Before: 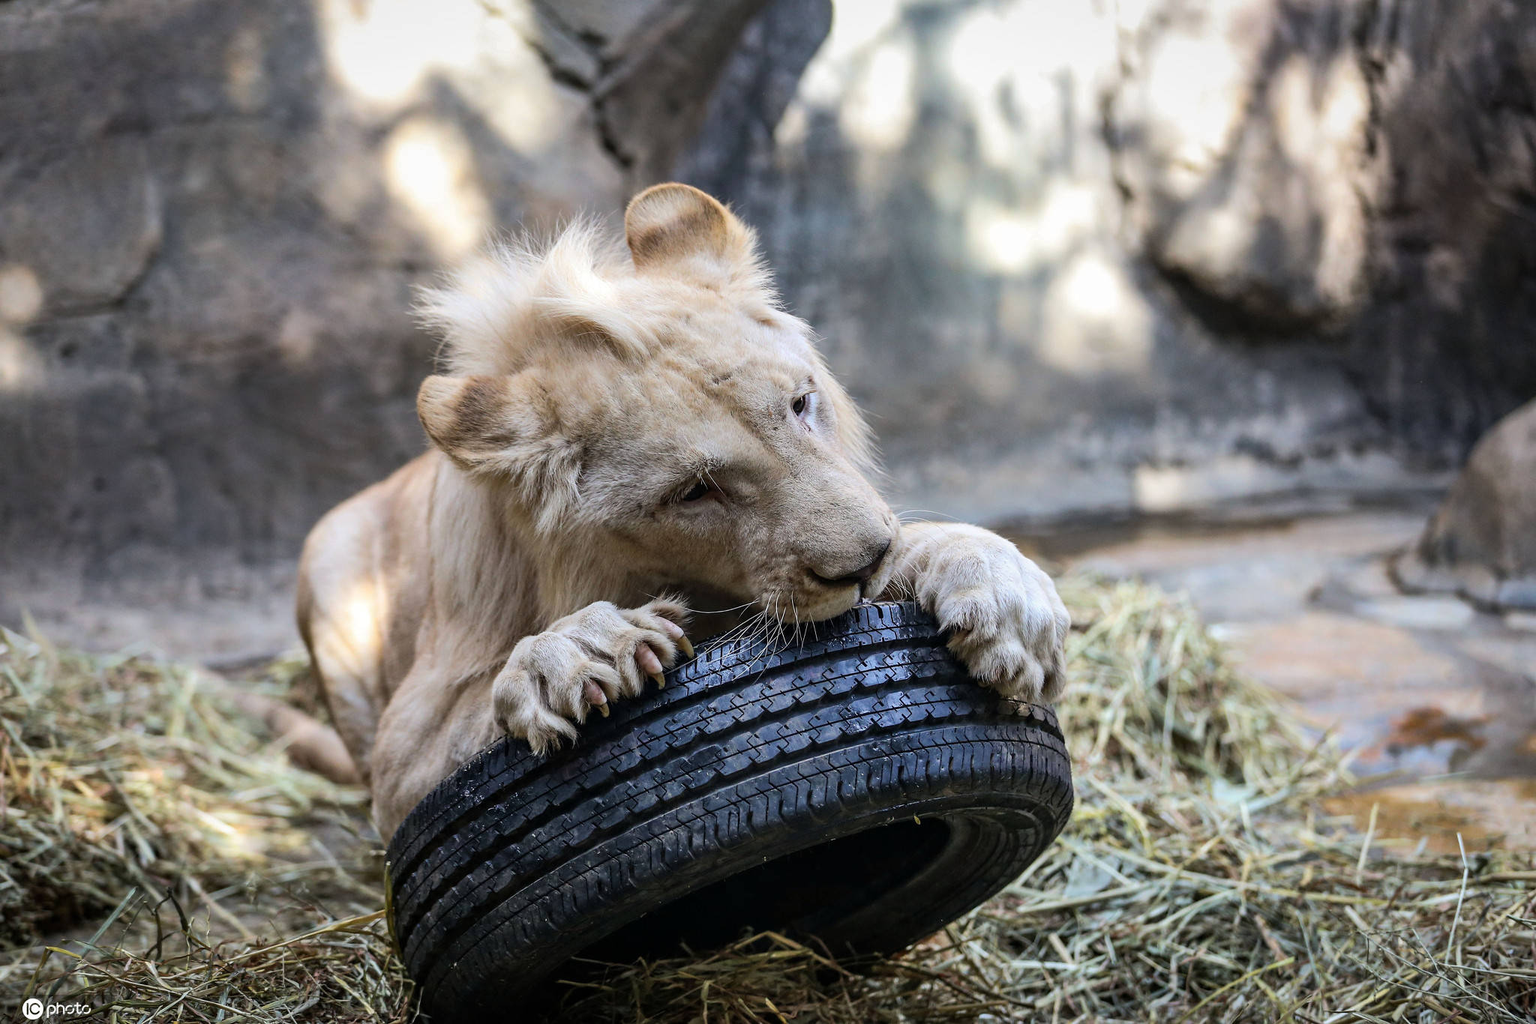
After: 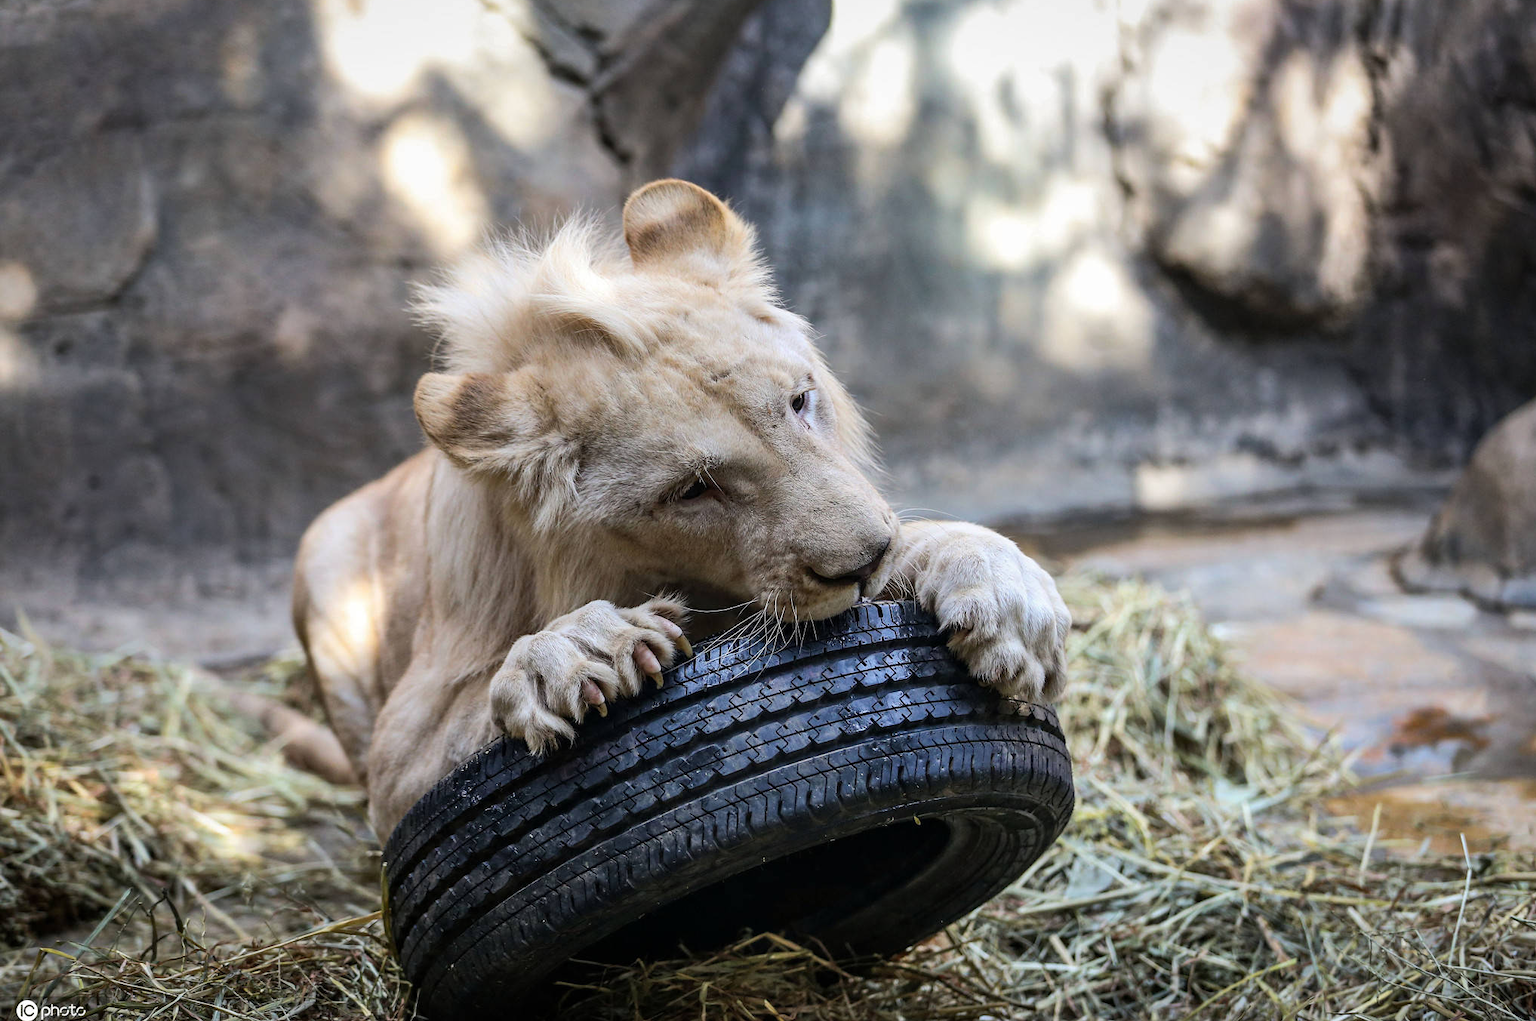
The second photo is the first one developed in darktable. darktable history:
crop: left 0.422%, top 0.567%, right 0.208%, bottom 0.368%
